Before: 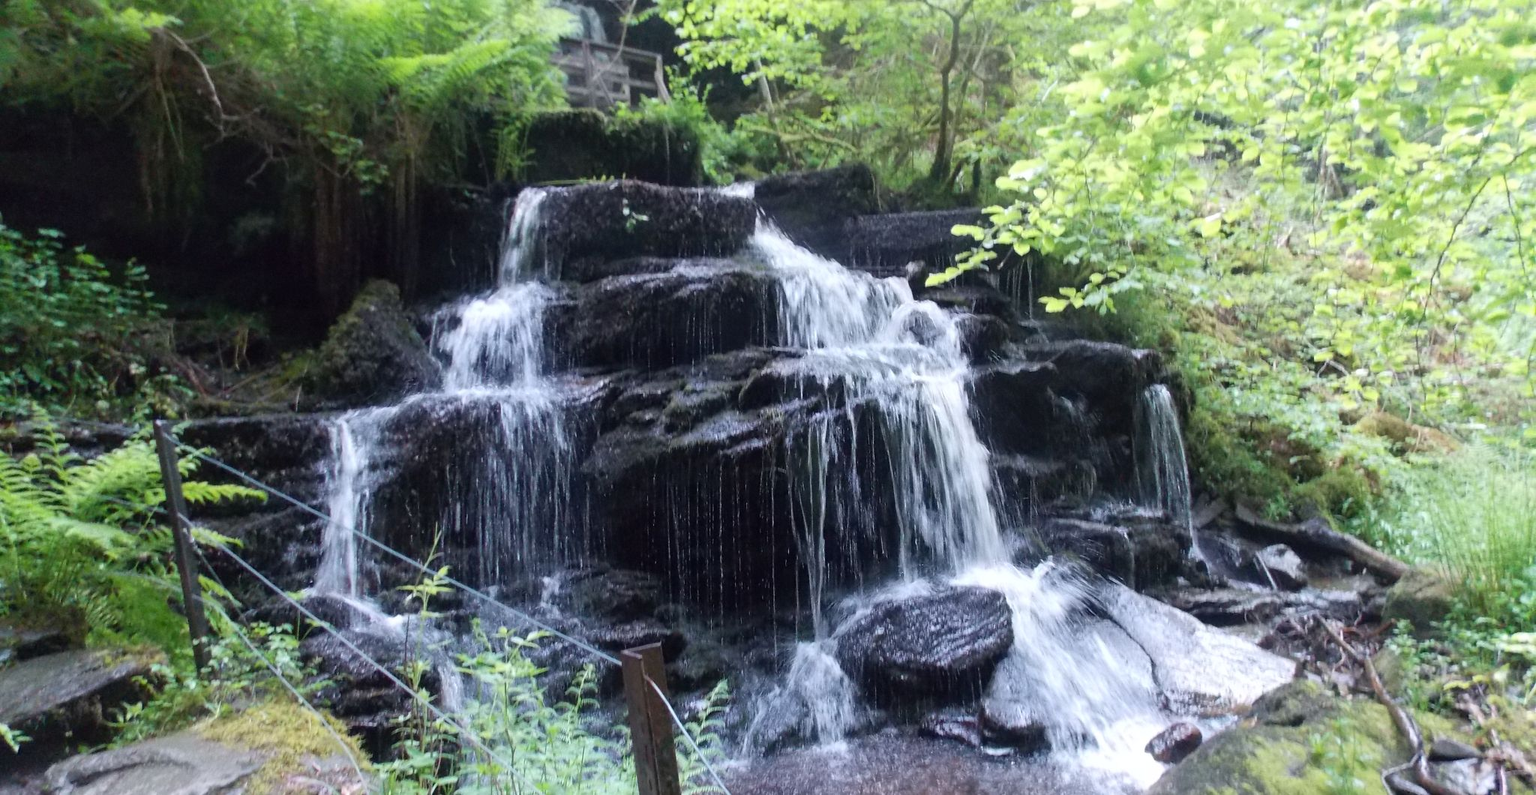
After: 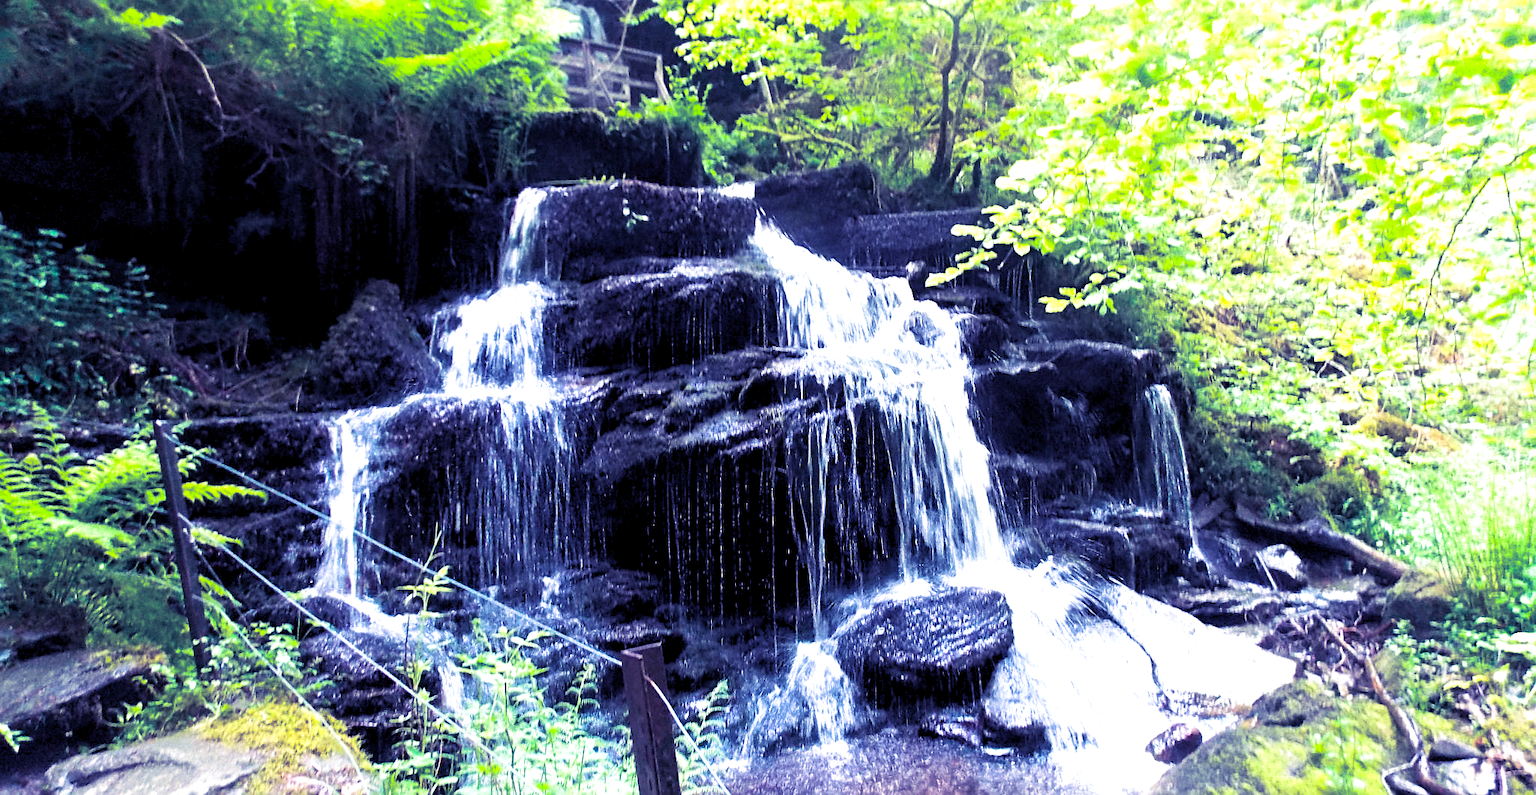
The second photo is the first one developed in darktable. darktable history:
color balance rgb: linear chroma grading › global chroma 9%, perceptual saturation grading › global saturation 36%, perceptual saturation grading › shadows 35%, perceptual brilliance grading › global brilliance 15%, perceptual brilliance grading › shadows -35%, global vibrance 15%
split-toning: shadows › hue 242.67°, shadows › saturation 0.733, highlights › hue 45.33°, highlights › saturation 0.667, balance -53.304, compress 21.15%
levels: black 3.83%, white 90.64%, levels [0.044, 0.416, 0.908]
sharpen: on, module defaults
